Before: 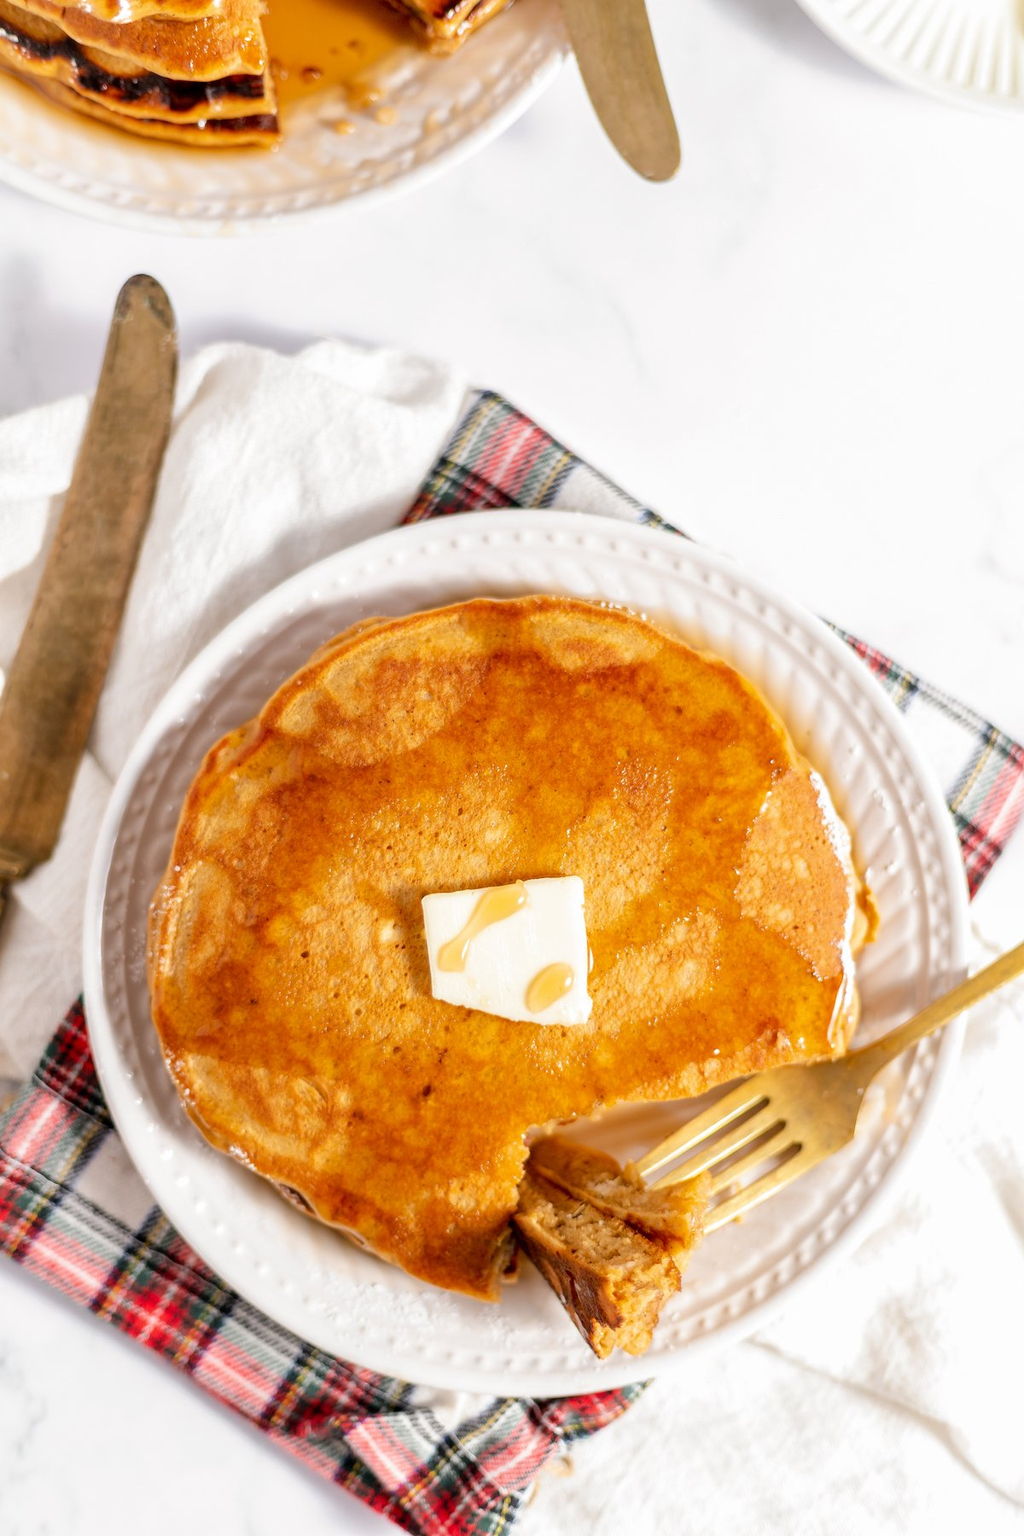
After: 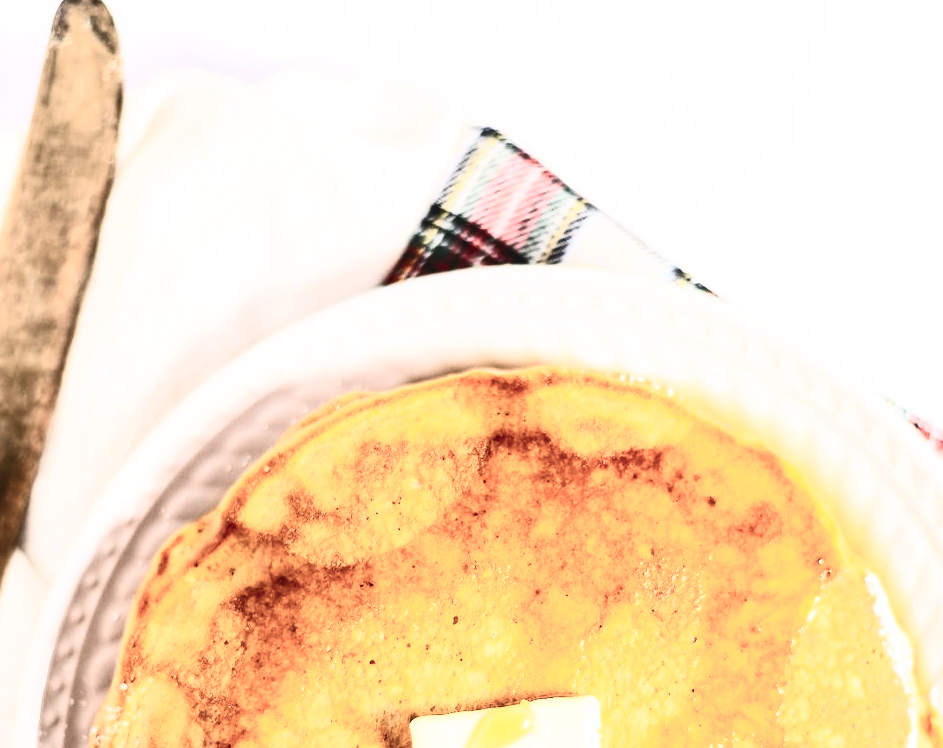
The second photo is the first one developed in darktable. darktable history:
rotate and perspective: crop left 0, crop top 0
exposure: black level correction -0.028, compensate highlight preservation false
crop: left 7.036%, top 18.398%, right 14.379%, bottom 40.043%
contrast brightness saturation: contrast 0.93, brightness 0.2
